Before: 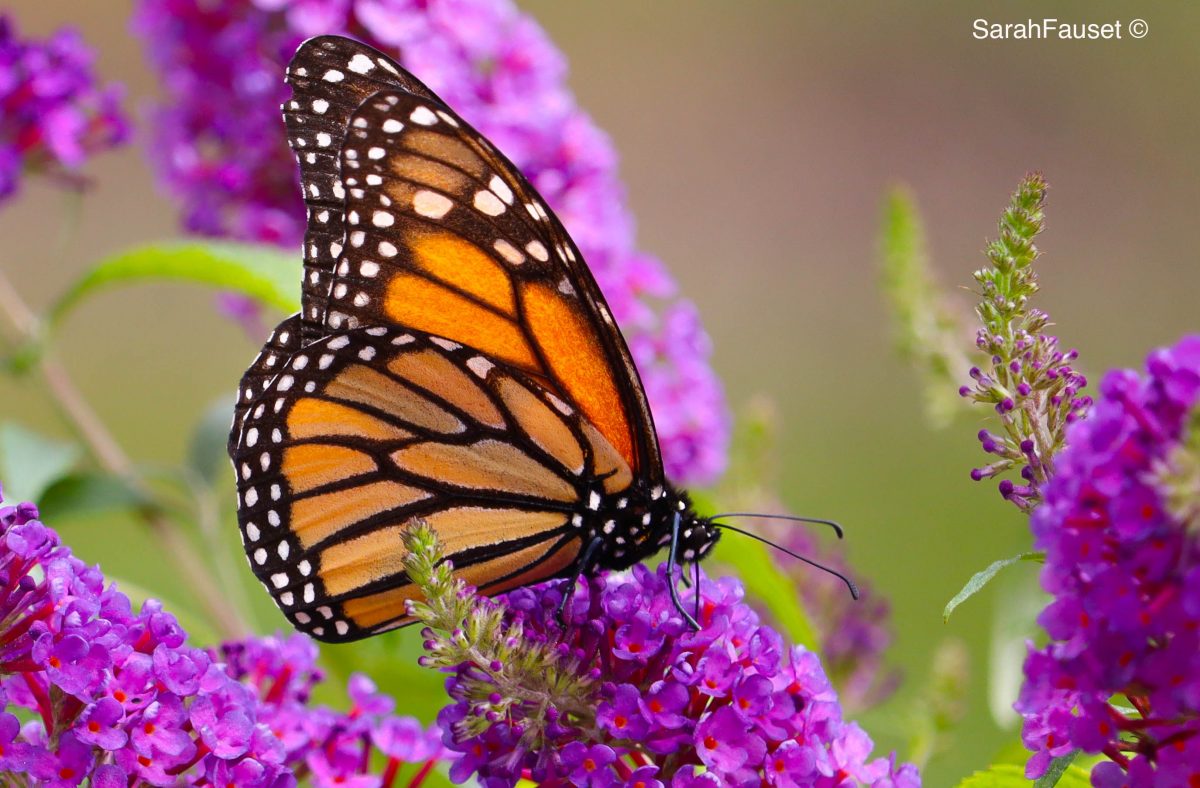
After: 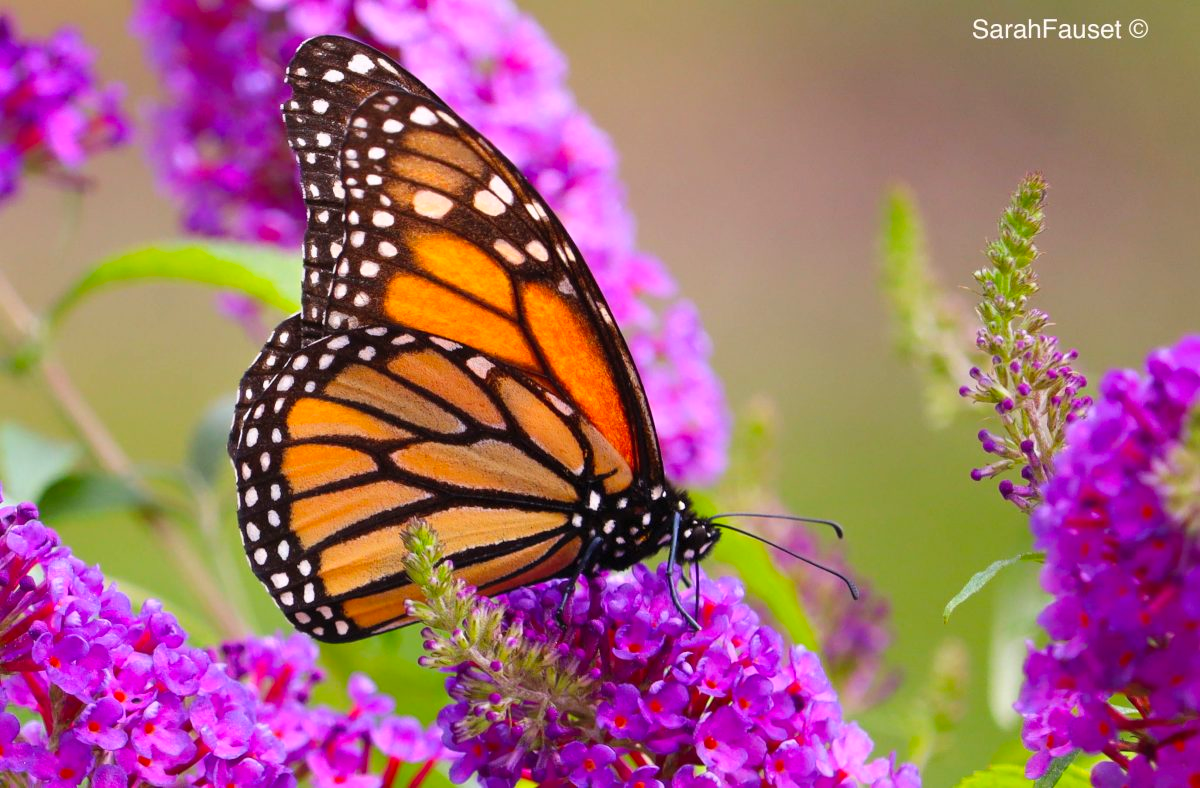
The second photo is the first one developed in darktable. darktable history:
contrast brightness saturation: contrast 0.071, brightness 0.073, saturation 0.175
